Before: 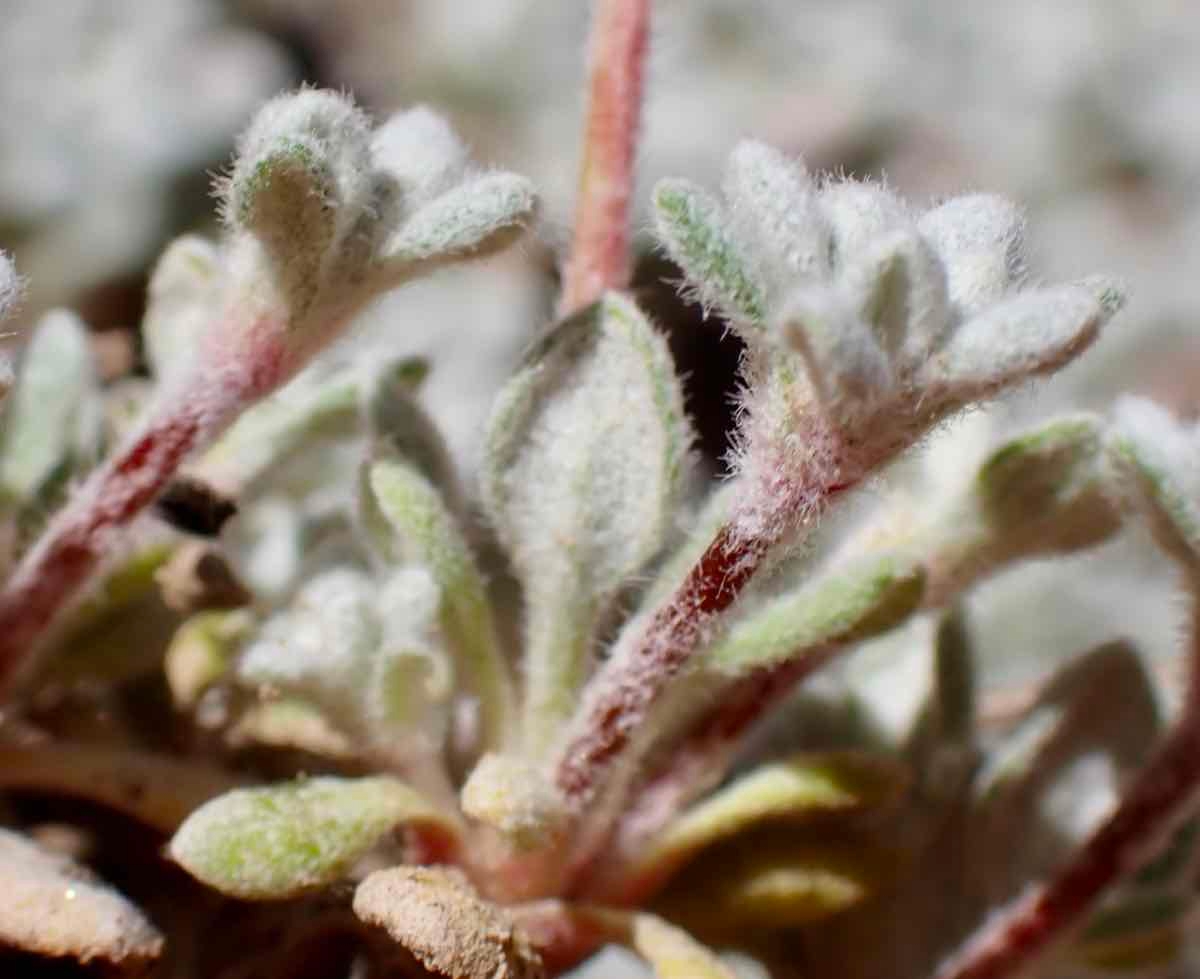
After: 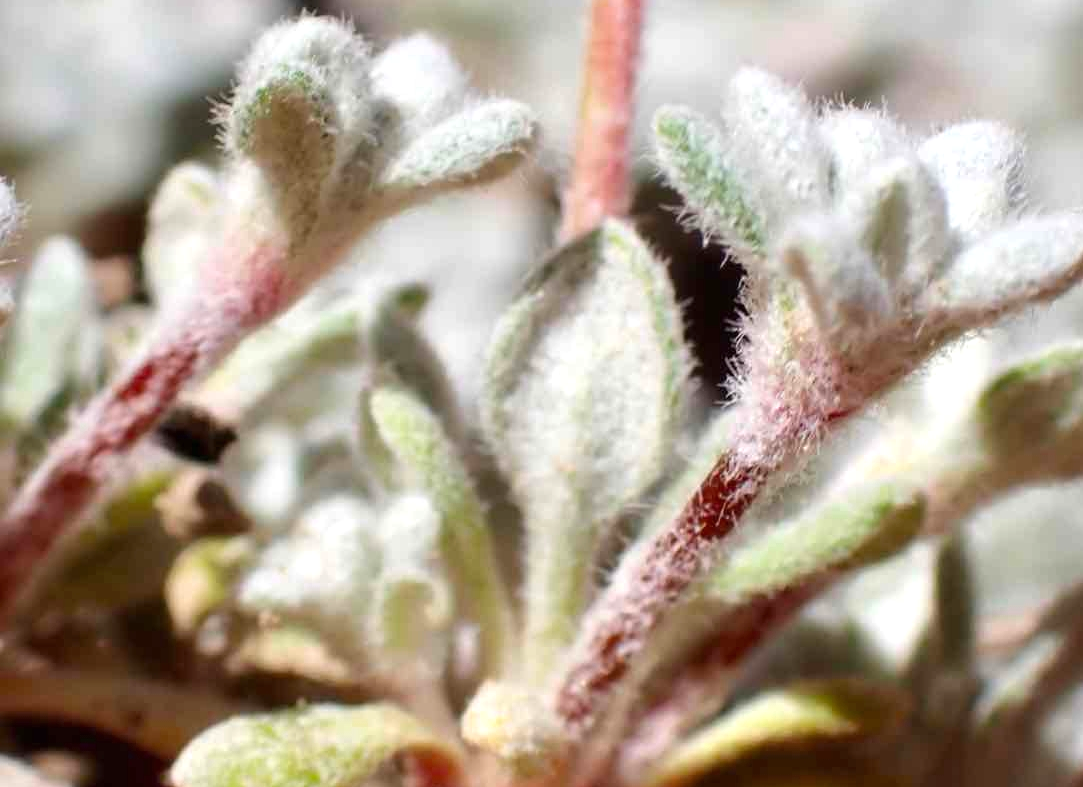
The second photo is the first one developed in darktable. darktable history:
crop: top 7.51%, right 9.704%, bottom 12.018%
exposure: black level correction 0, exposure 0.499 EV, compensate highlight preservation false
